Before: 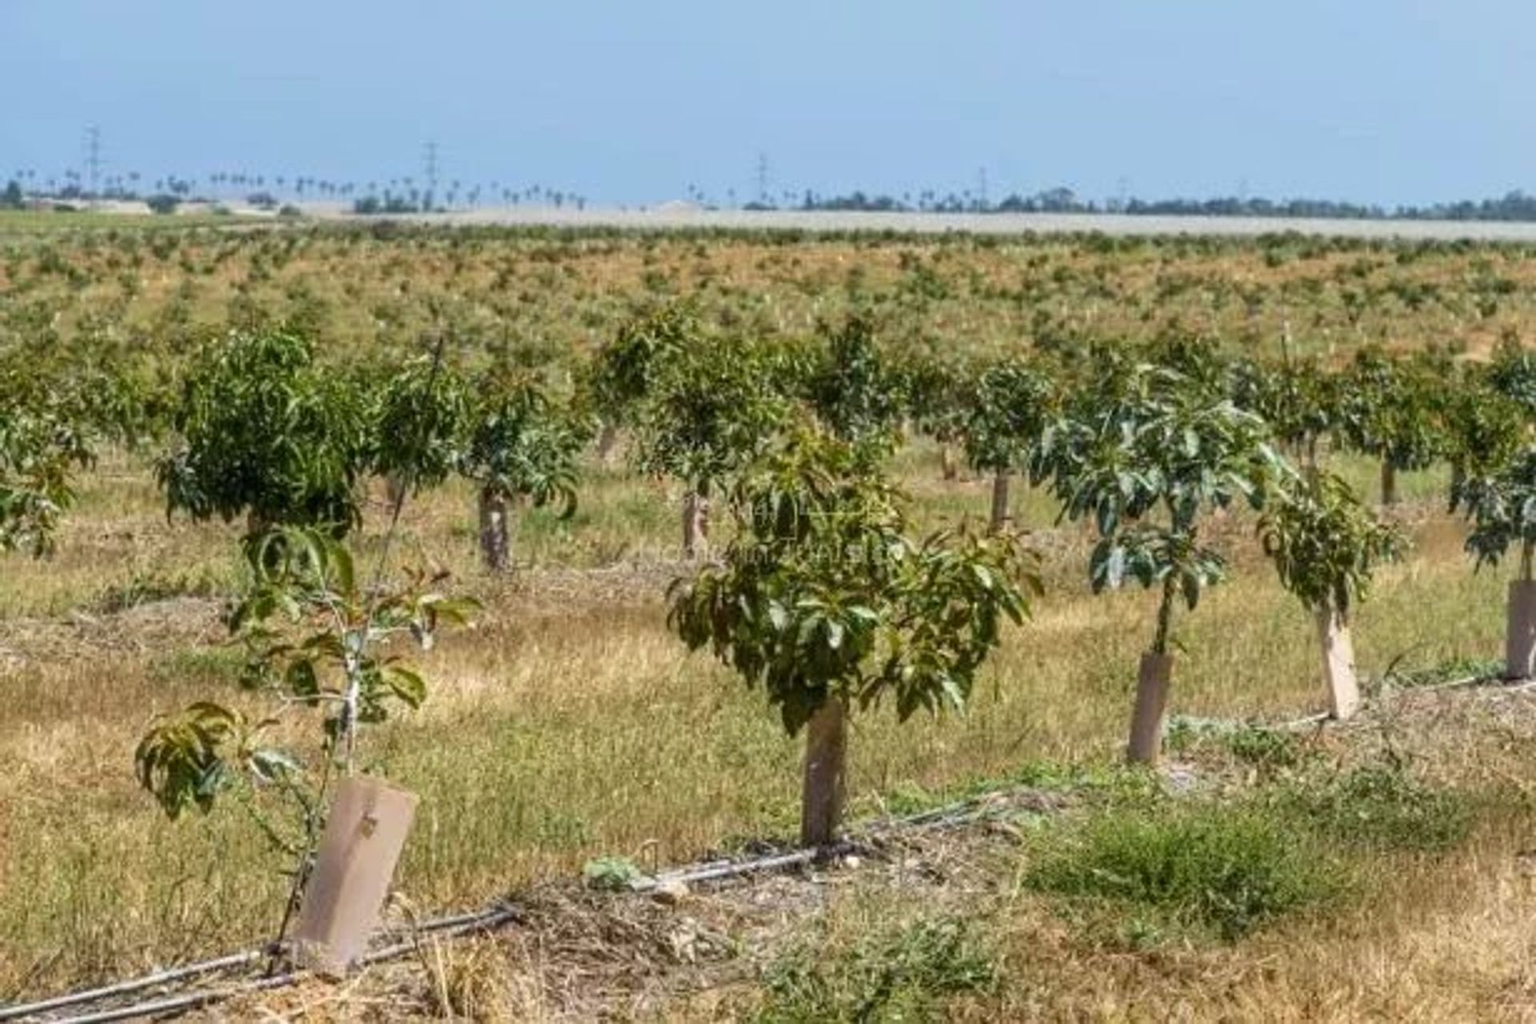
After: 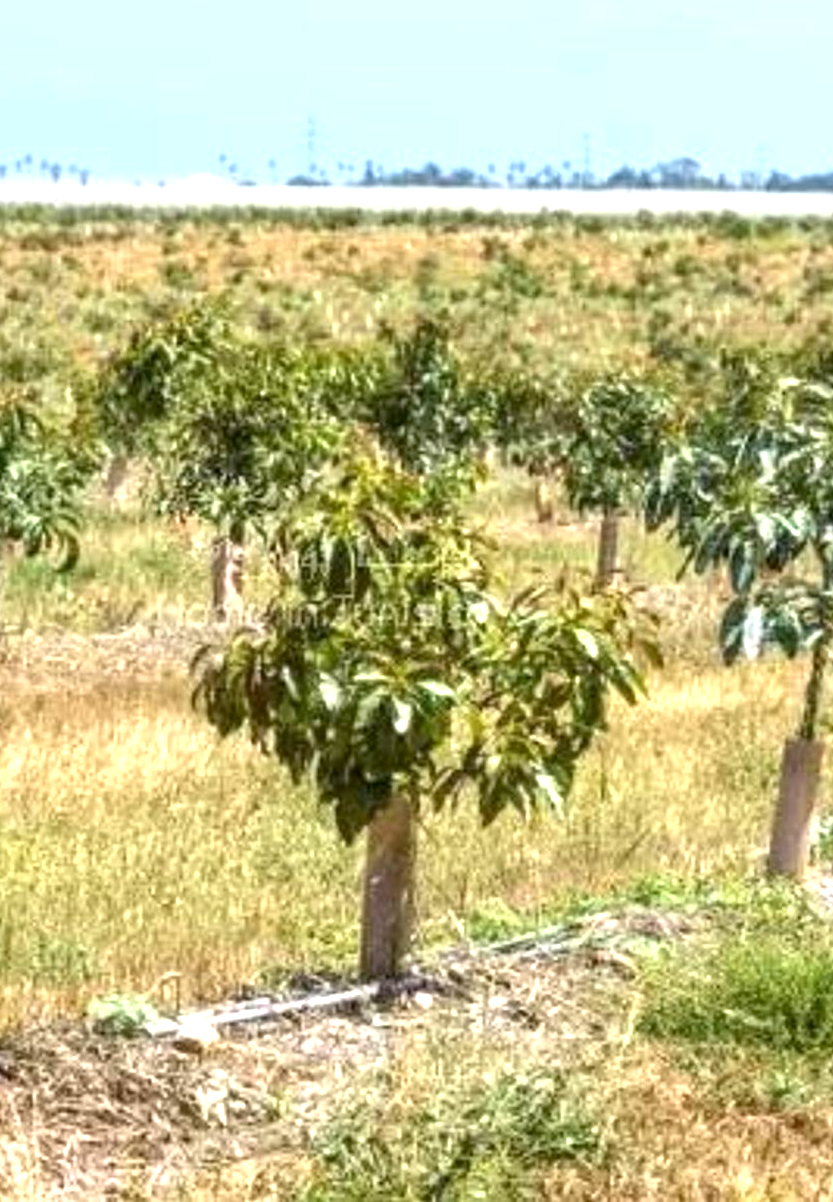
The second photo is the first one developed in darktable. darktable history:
exposure: black level correction 0.001, exposure 1.116 EV, compensate highlight preservation false
crop: left 33.452%, top 6.025%, right 23.155%
